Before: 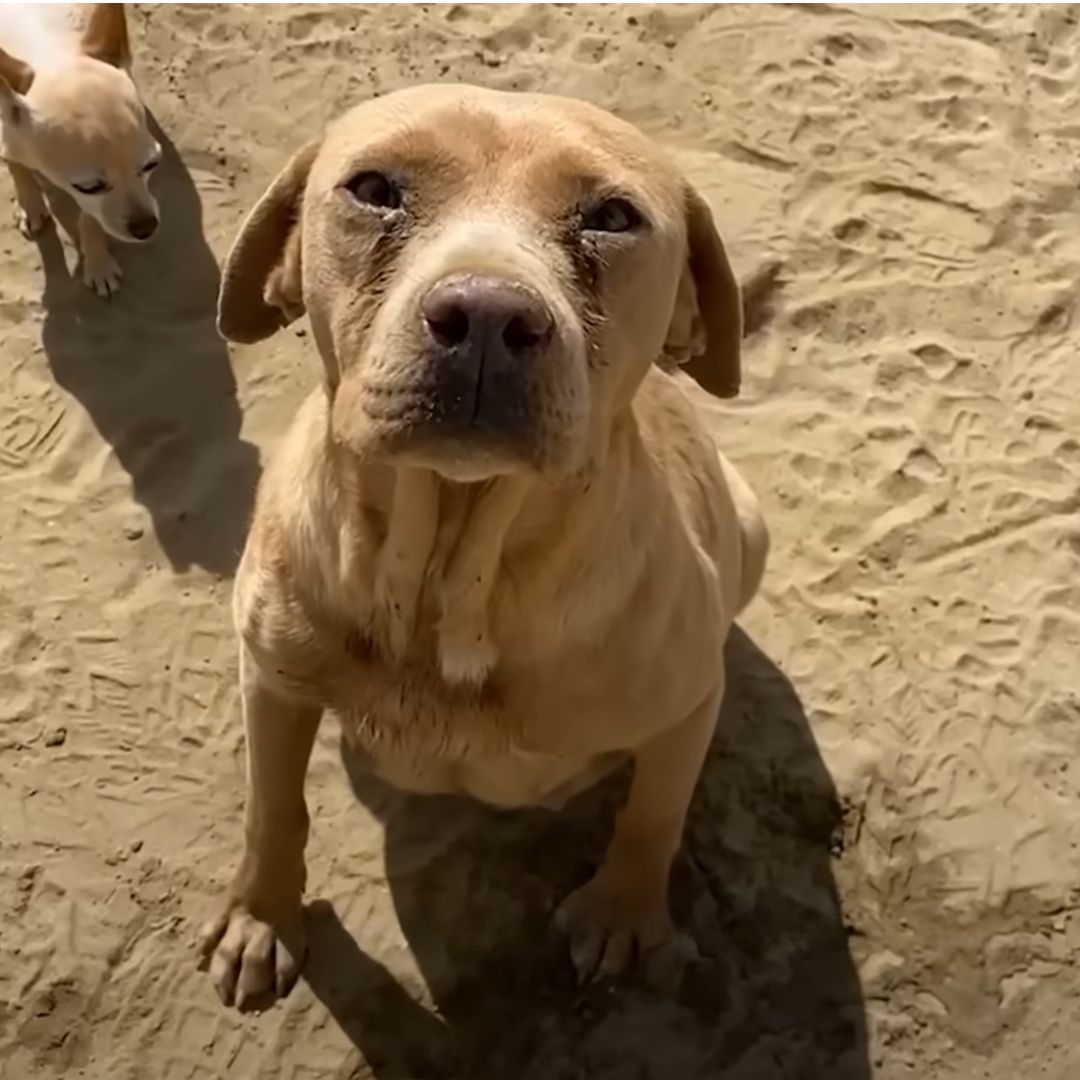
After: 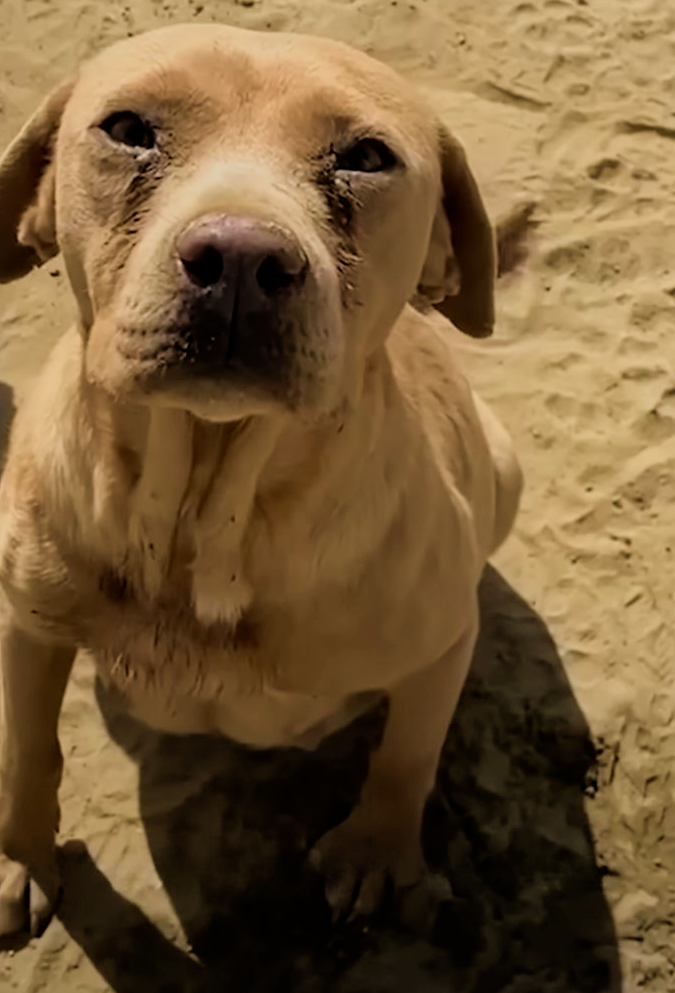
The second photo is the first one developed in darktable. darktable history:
crop and rotate: left 22.938%, top 5.638%, right 14.509%, bottom 2.343%
filmic rgb: black relative exposure -7.76 EV, white relative exposure 4.4 EV, hardness 3.75, latitude 38.92%, contrast 0.969, highlights saturation mix 8.89%, shadows ↔ highlights balance 3.73%
velvia: strength 44.65%
